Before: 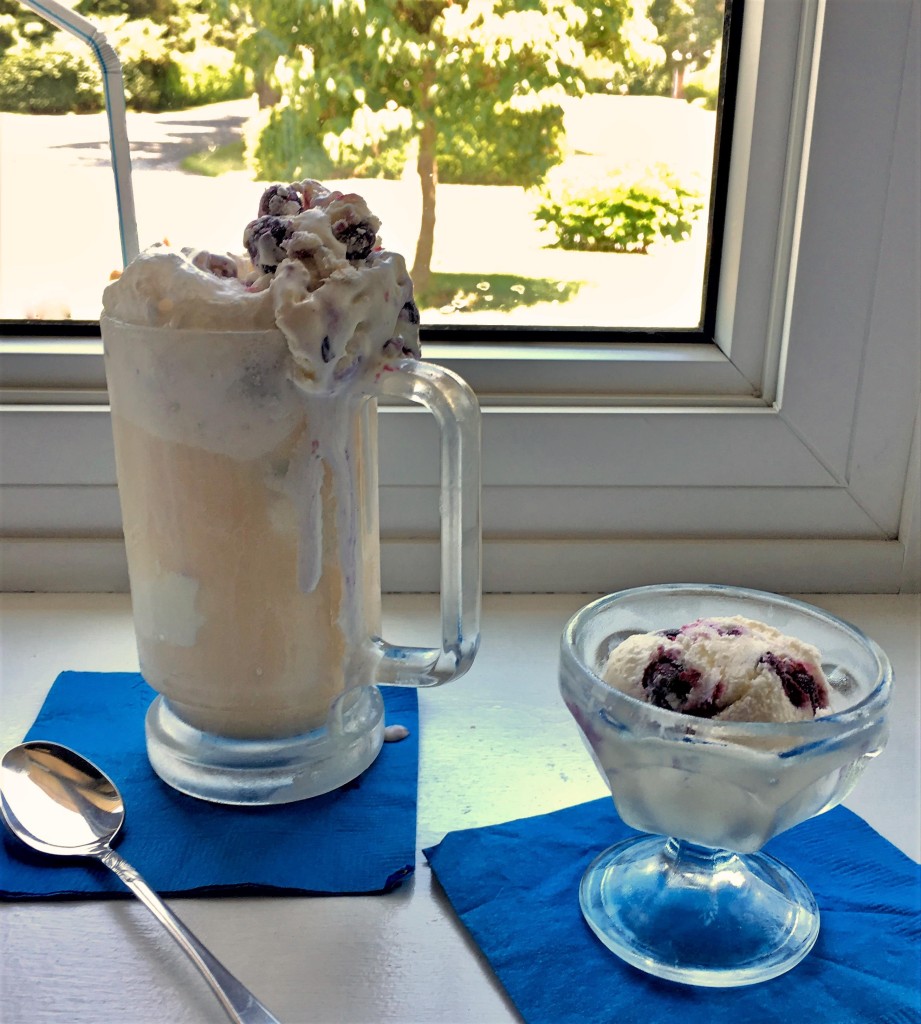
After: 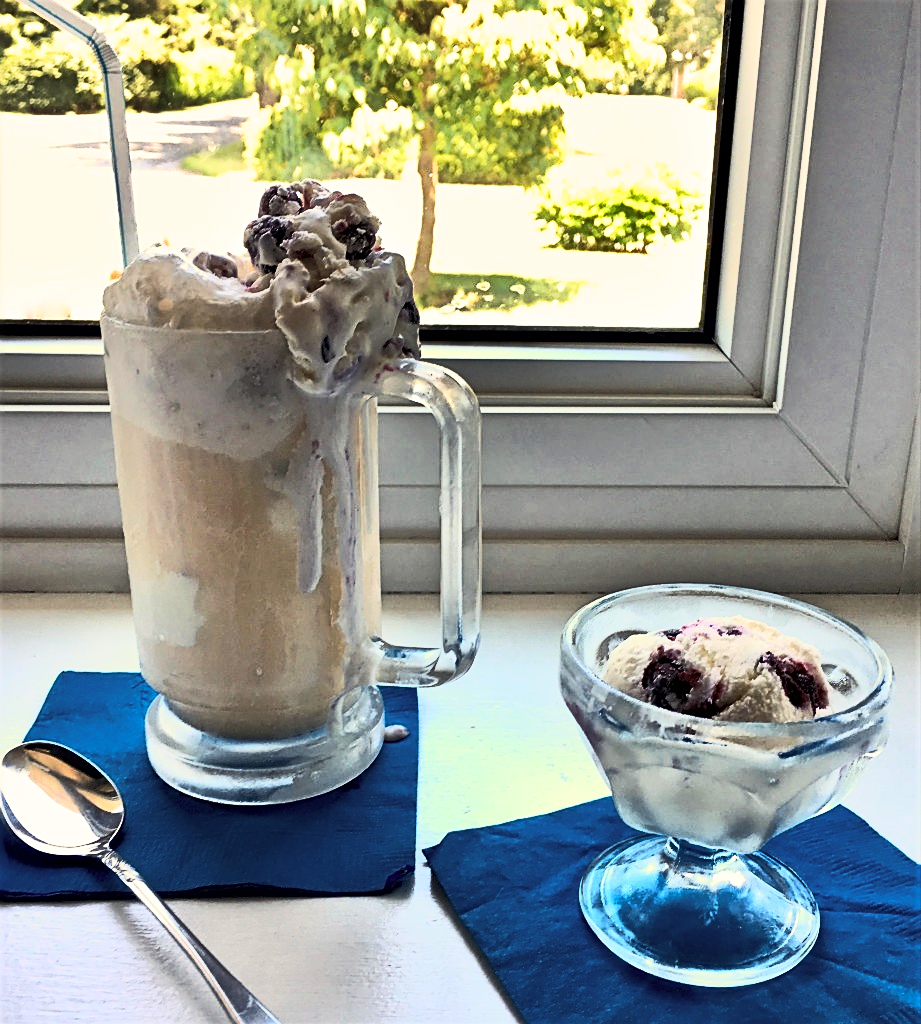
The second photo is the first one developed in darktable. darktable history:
sharpen: on, module defaults
tone curve: curves: ch0 [(0, 0) (0.427, 0.375) (0.616, 0.801) (1, 1)], color space Lab, linked channels, preserve colors none
